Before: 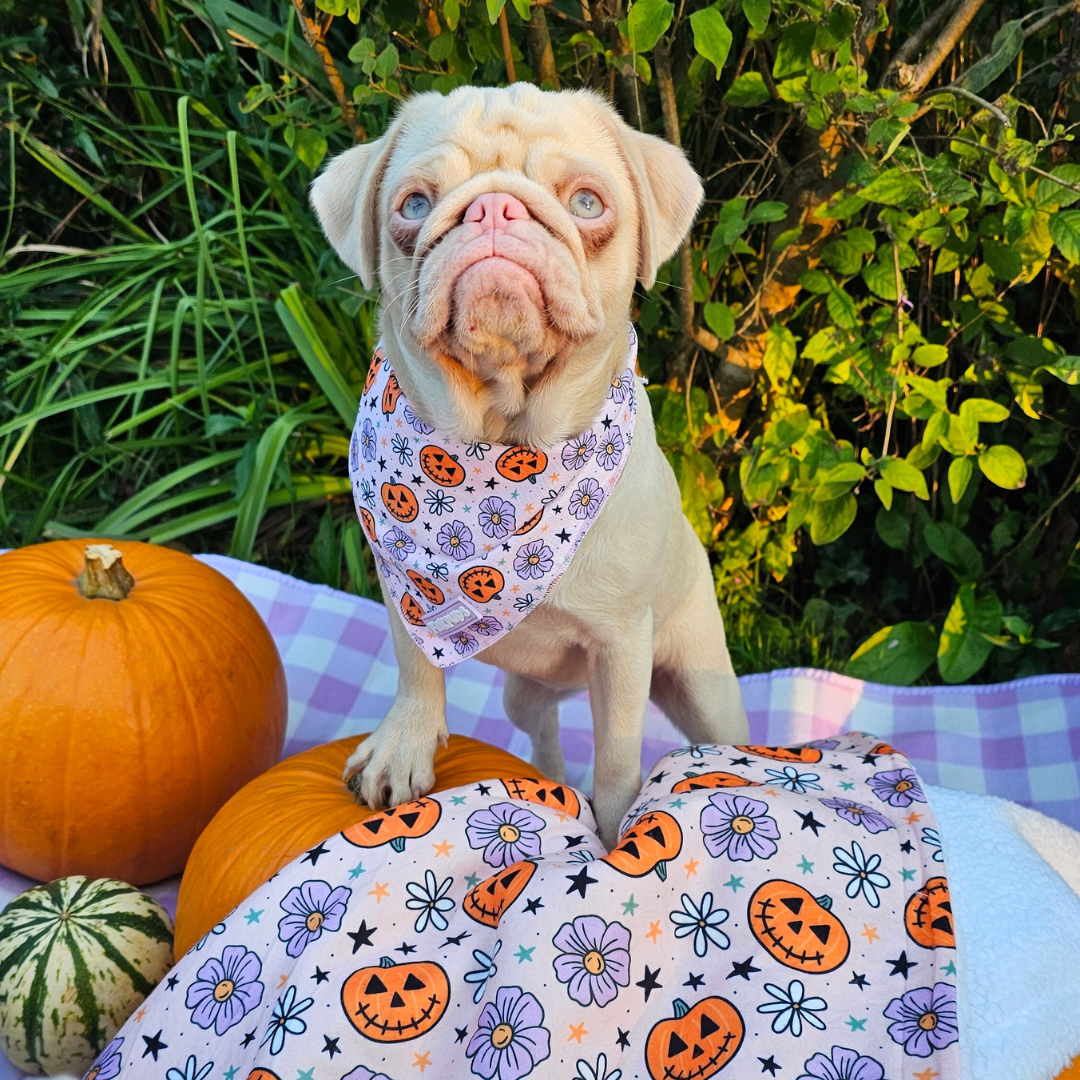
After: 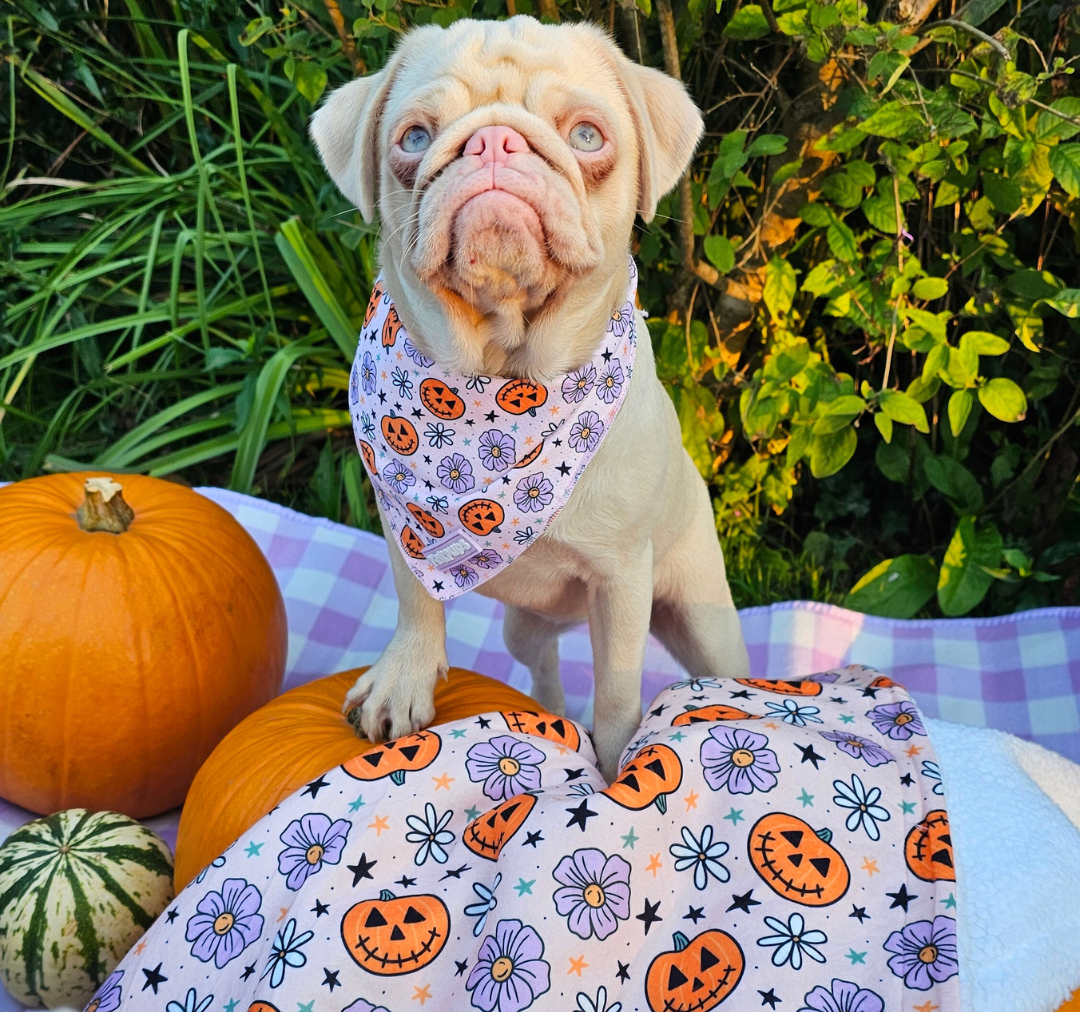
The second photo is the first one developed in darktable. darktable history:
crop and rotate: top 6.23%
